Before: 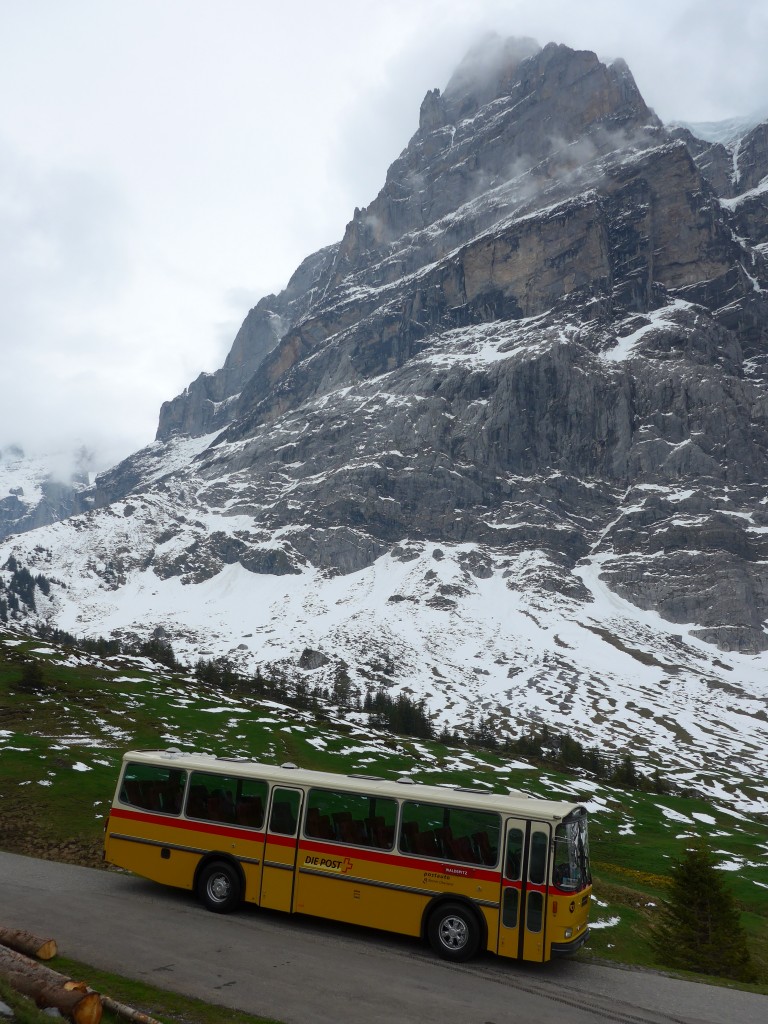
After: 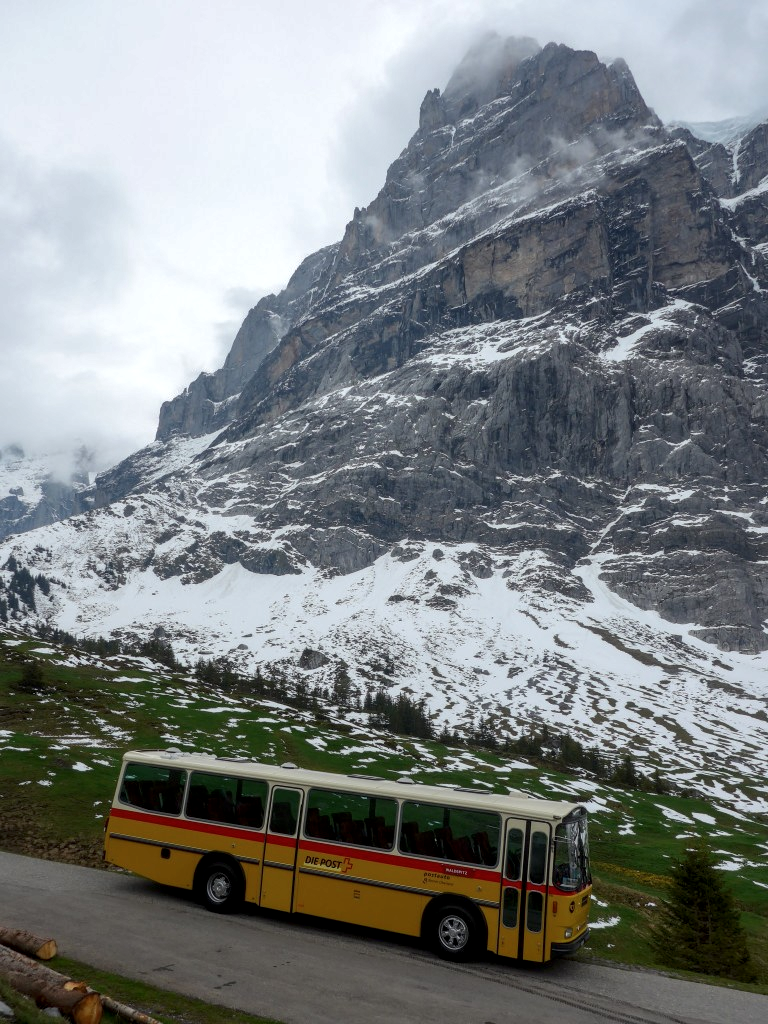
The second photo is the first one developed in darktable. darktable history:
shadows and highlights: shadows 8.81, white point adjustment 1.02, highlights -40.43
local contrast: highlights 31%, detail 135%
